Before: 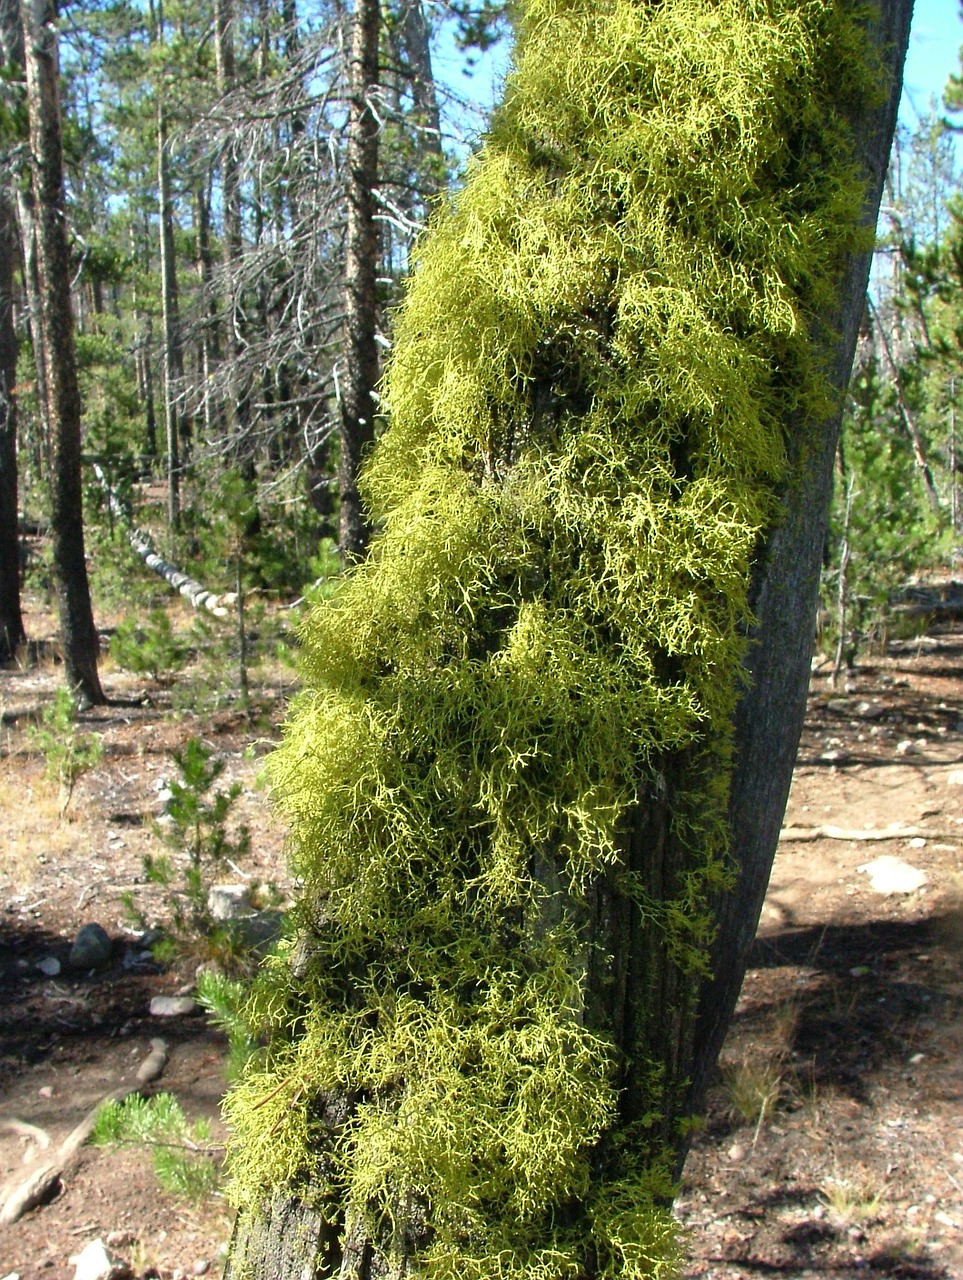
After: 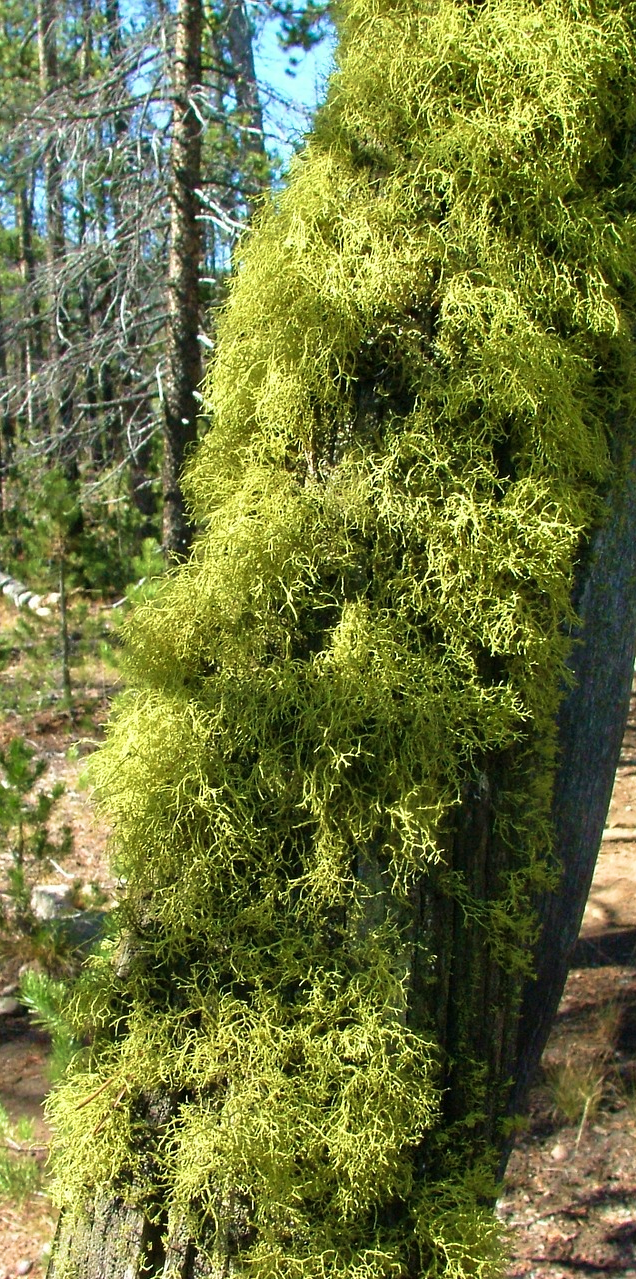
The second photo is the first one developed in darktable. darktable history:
crop and rotate: left 18.442%, right 15.508%
velvia: strength 45%
